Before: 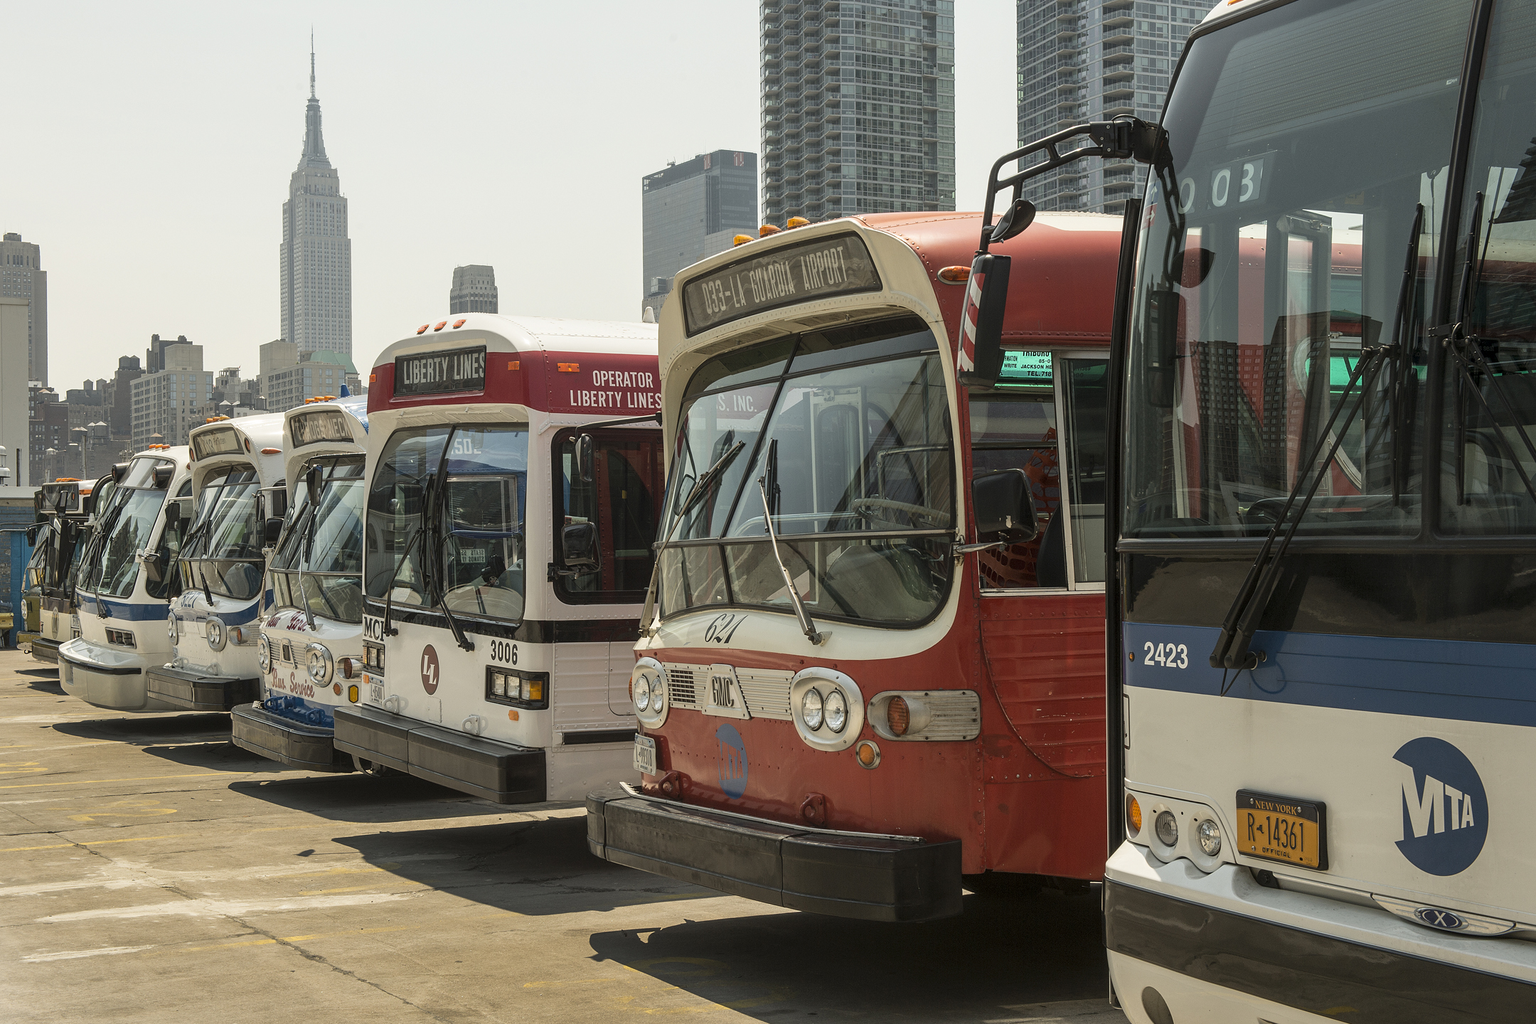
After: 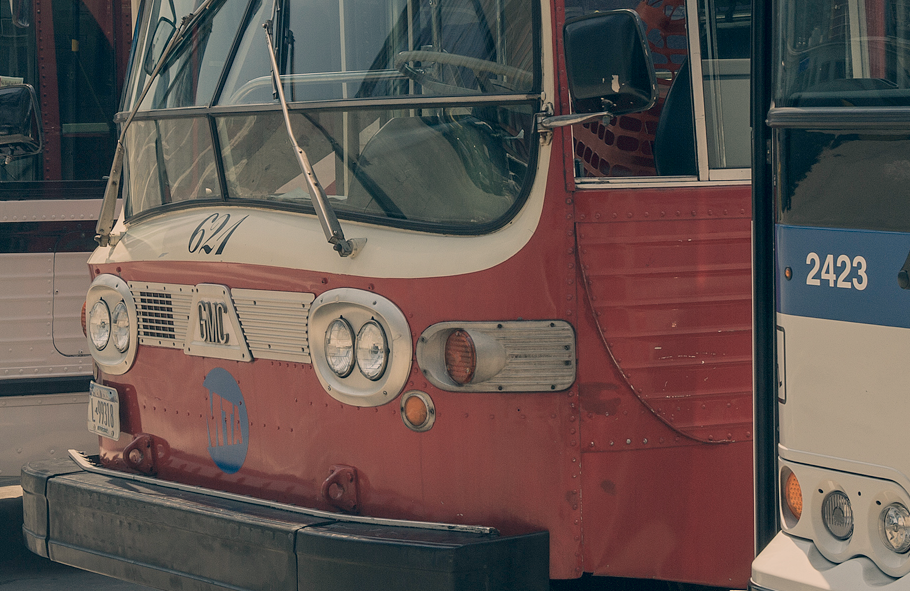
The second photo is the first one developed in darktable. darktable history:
crop: left 37.221%, top 45.169%, right 20.63%, bottom 13.777%
color balance rgb: perceptual saturation grading › global saturation -27.94%, hue shift -2.27°, contrast -21.26%
color correction: highlights a* 10.32, highlights b* 14.66, shadows a* -9.59, shadows b* -15.02
